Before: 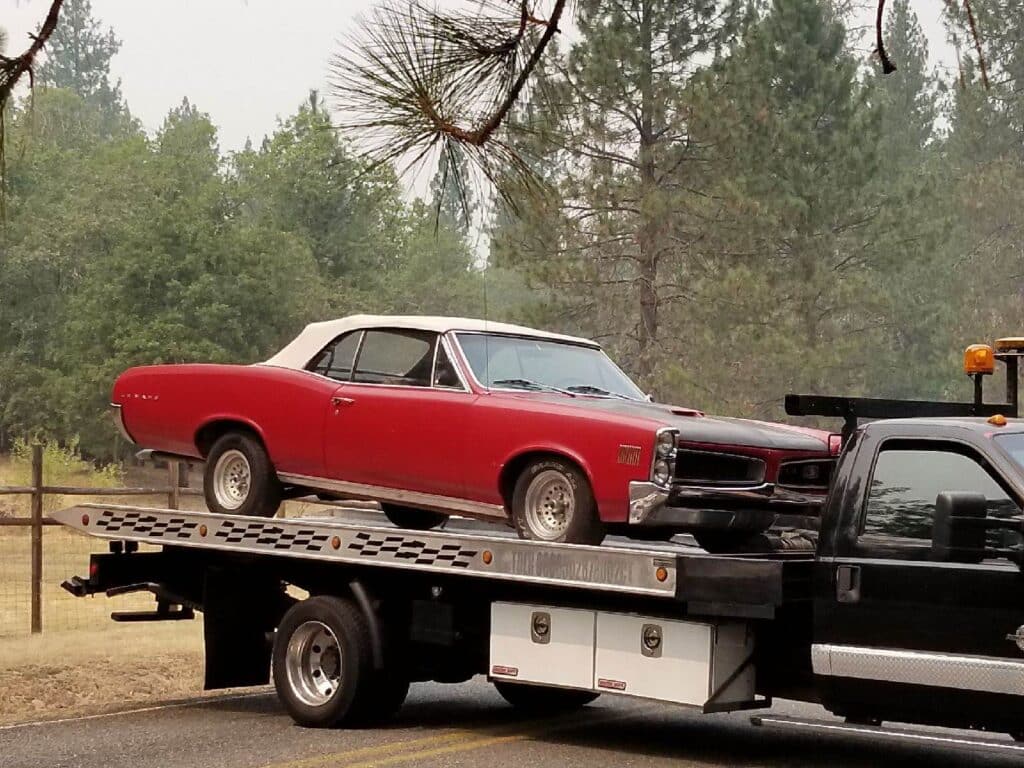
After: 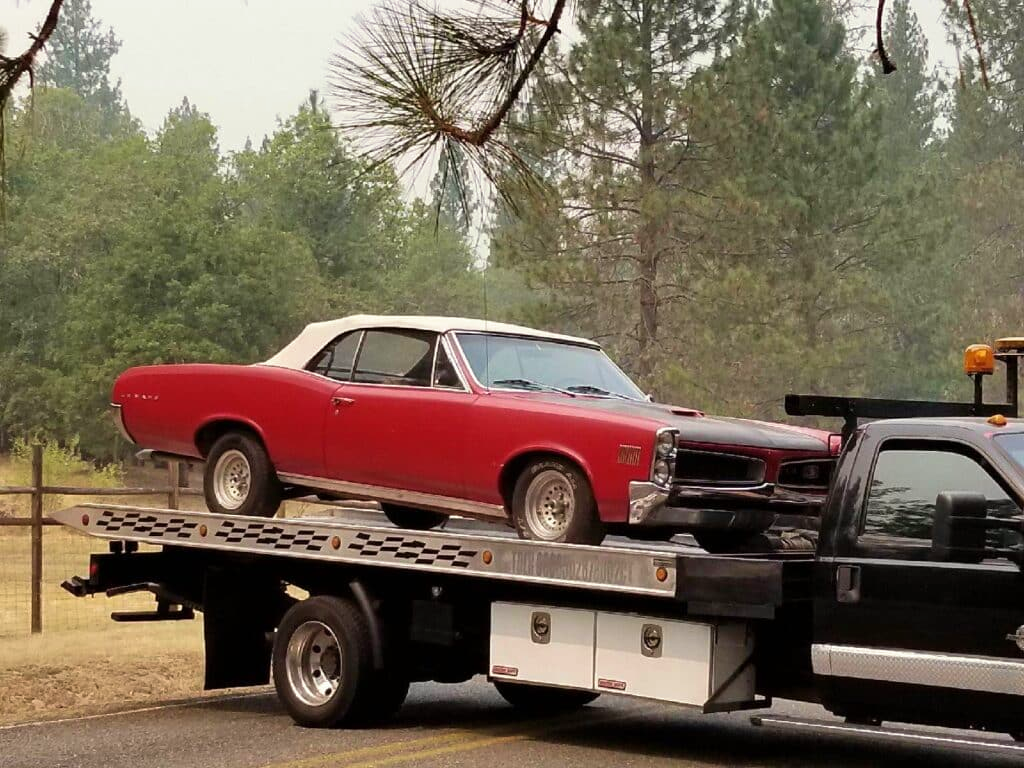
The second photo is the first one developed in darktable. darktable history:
velvia: on, module defaults
split-toning: shadows › saturation 0.61, highlights › saturation 0.58, balance -28.74, compress 87.36%
tone equalizer: on, module defaults
